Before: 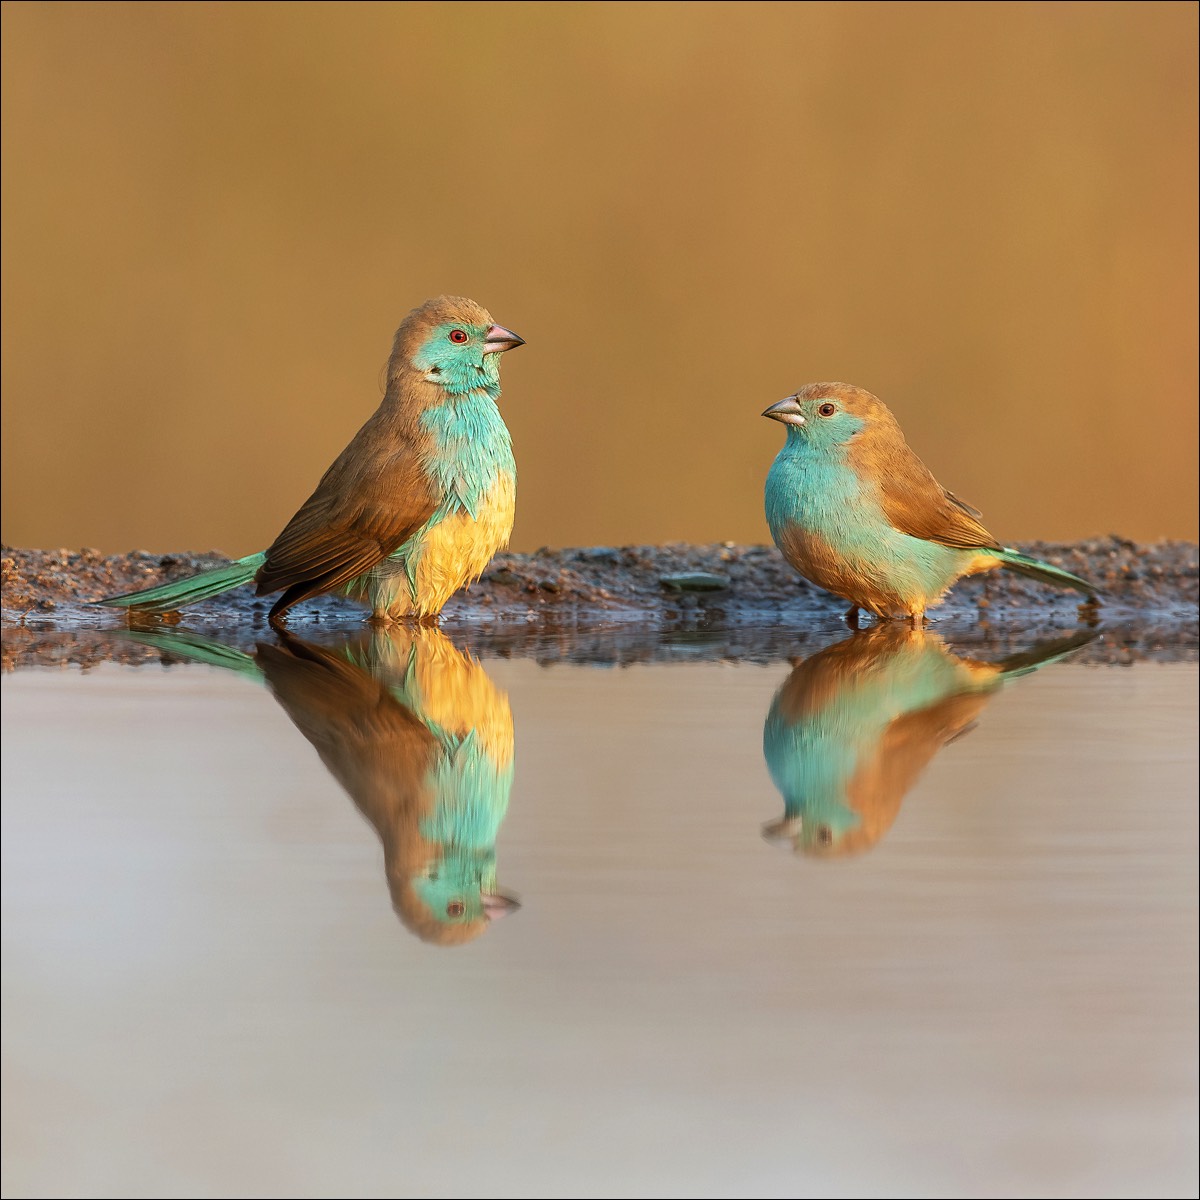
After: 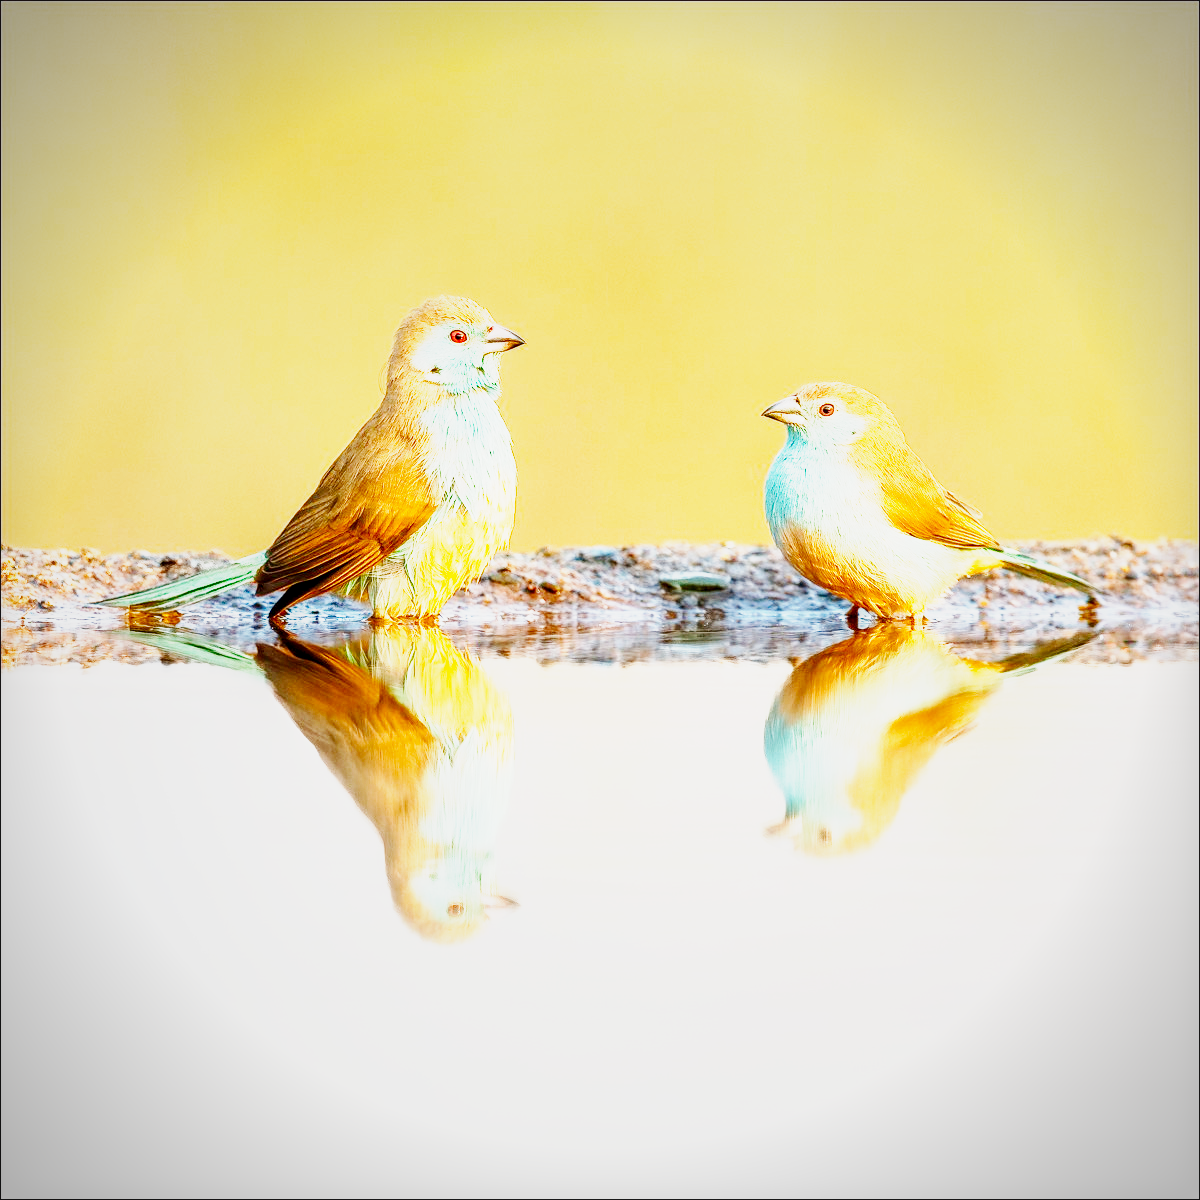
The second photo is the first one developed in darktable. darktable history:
color balance rgb: perceptual saturation grading › global saturation 10.423%, global vibrance 16.042%, saturation formula JzAzBz (2021)
base curve: curves: ch0 [(0, 0) (0.007, 0.004) (0.027, 0.03) (0.046, 0.07) (0.207, 0.54) (0.442, 0.872) (0.673, 0.972) (1, 1)], preserve colors none
exposure: black level correction 0, exposure 1.106 EV, compensate highlight preservation false
vignetting: fall-off start 91.43%
local contrast: detail 130%
